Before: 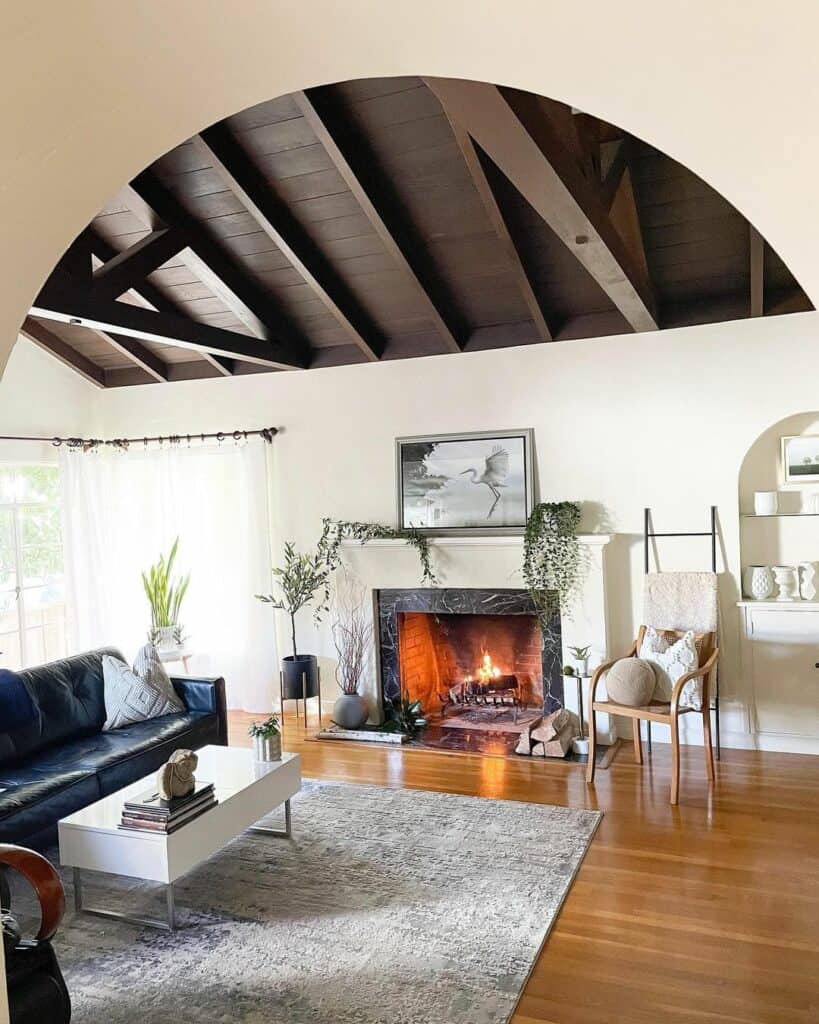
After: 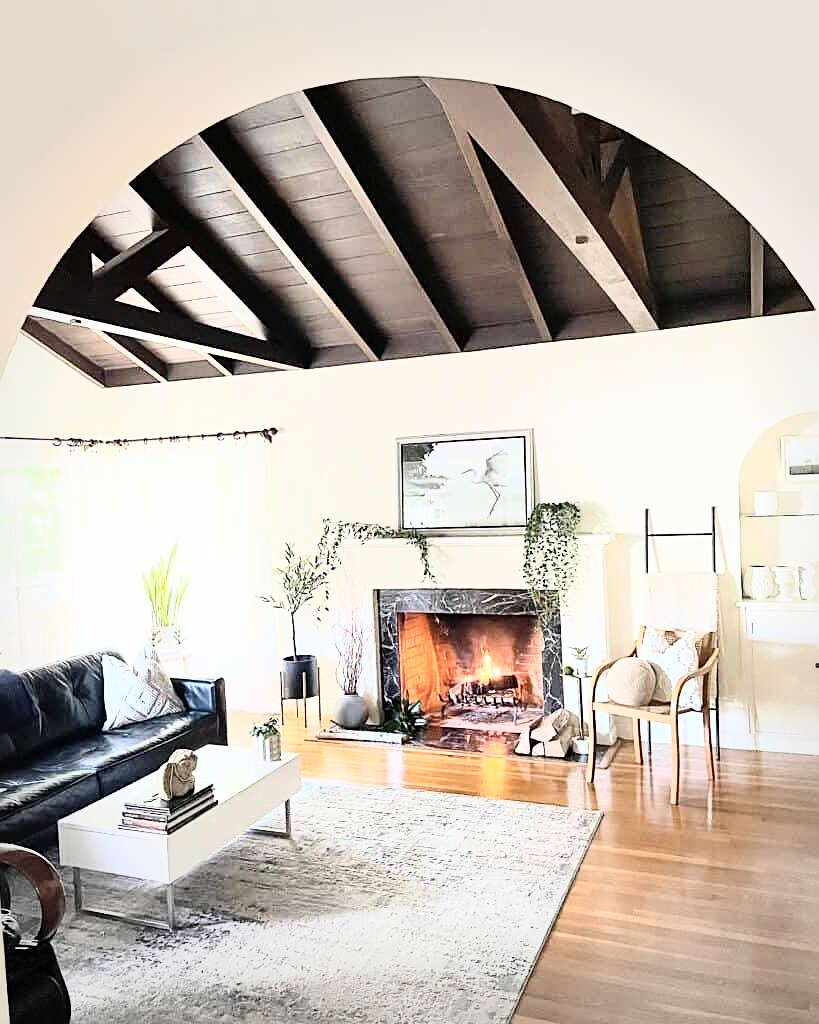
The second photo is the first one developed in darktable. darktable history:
tone curve: curves: ch0 [(0, 0) (0.003, 0.003) (0.011, 0.011) (0.025, 0.026) (0.044, 0.045) (0.069, 0.087) (0.1, 0.141) (0.136, 0.202) (0.177, 0.271) (0.224, 0.357) (0.277, 0.461) (0.335, 0.583) (0.399, 0.685) (0.468, 0.782) (0.543, 0.867) (0.623, 0.927) (0.709, 0.96) (0.801, 0.975) (0.898, 0.987) (1, 1)], color space Lab, independent channels, preserve colors none
vignetting: fall-off start 68.87%, fall-off radius 29.89%, brightness -0.171, width/height ratio 0.984, shape 0.856
sharpen: on, module defaults
exposure: exposure -0.147 EV, compensate highlight preservation false
